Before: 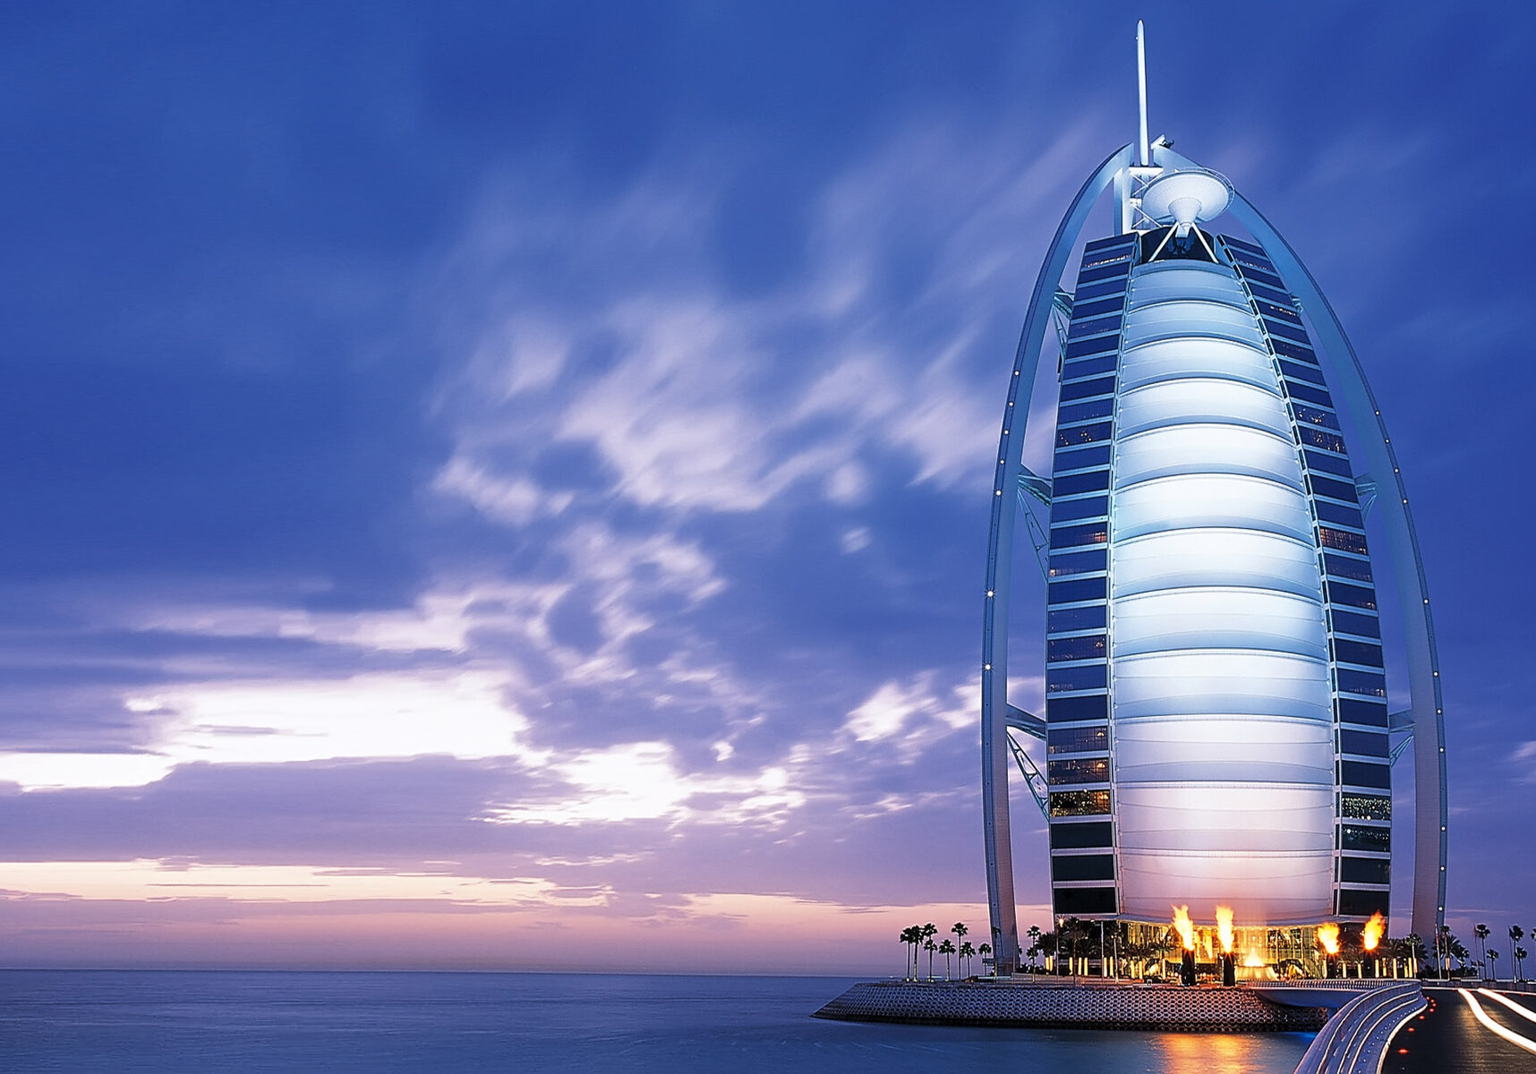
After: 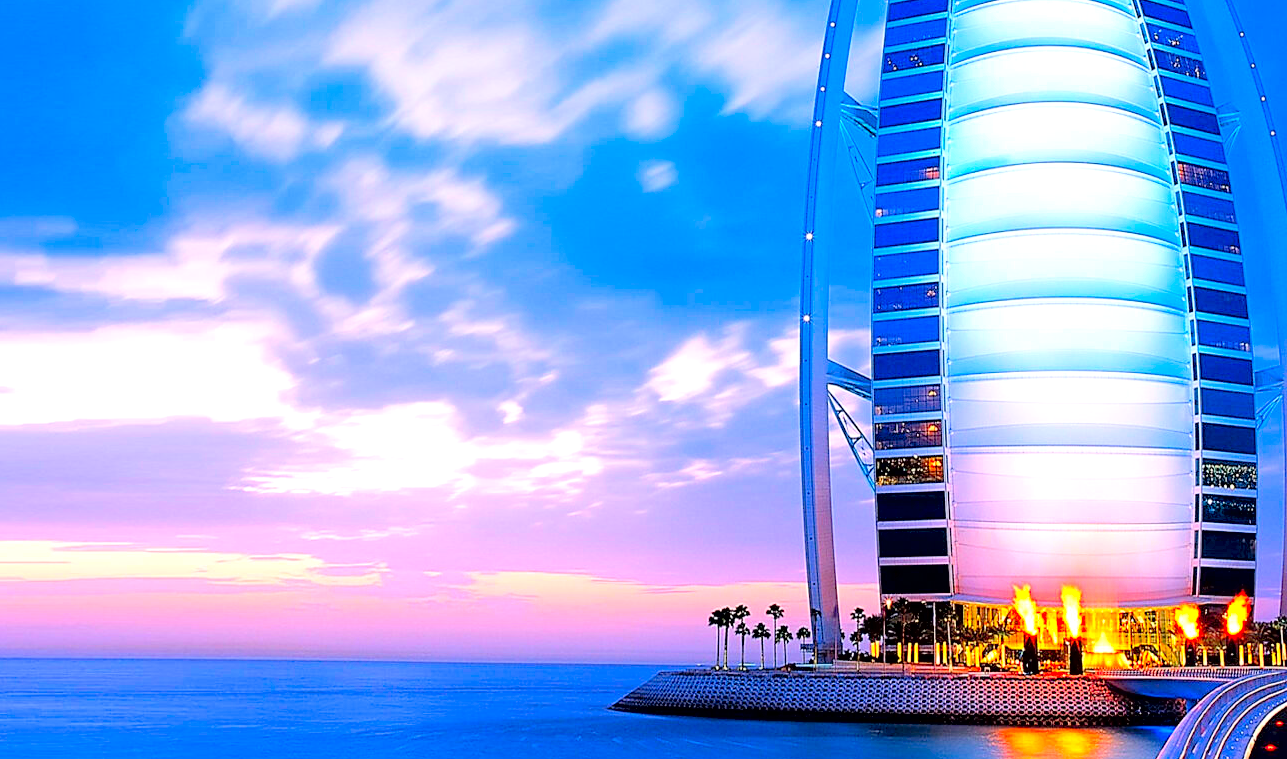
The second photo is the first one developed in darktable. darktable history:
color correction: highlights b* -0.002, saturation 1.78
tone equalizer: -8 EV -0.422 EV, -7 EV -0.414 EV, -6 EV -0.297 EV, -5 EV -0.184 EV, -3 EV 0.212 EV, -2 EV 0.327 EV, -1 EV 0.401 EV, +0 EV 0.414 EV, mask exposure compensation -0.512 EV
contrast brightness saturation: contrast 0.095, brightness 0.312, saturation 0.136
crop and rotate: left 17.34%, top 35.658%, right 7.644%, bottom 1.026%
exposure: black level correction 0.01, exposure 0.016 EV, compensate highlight preservation false
